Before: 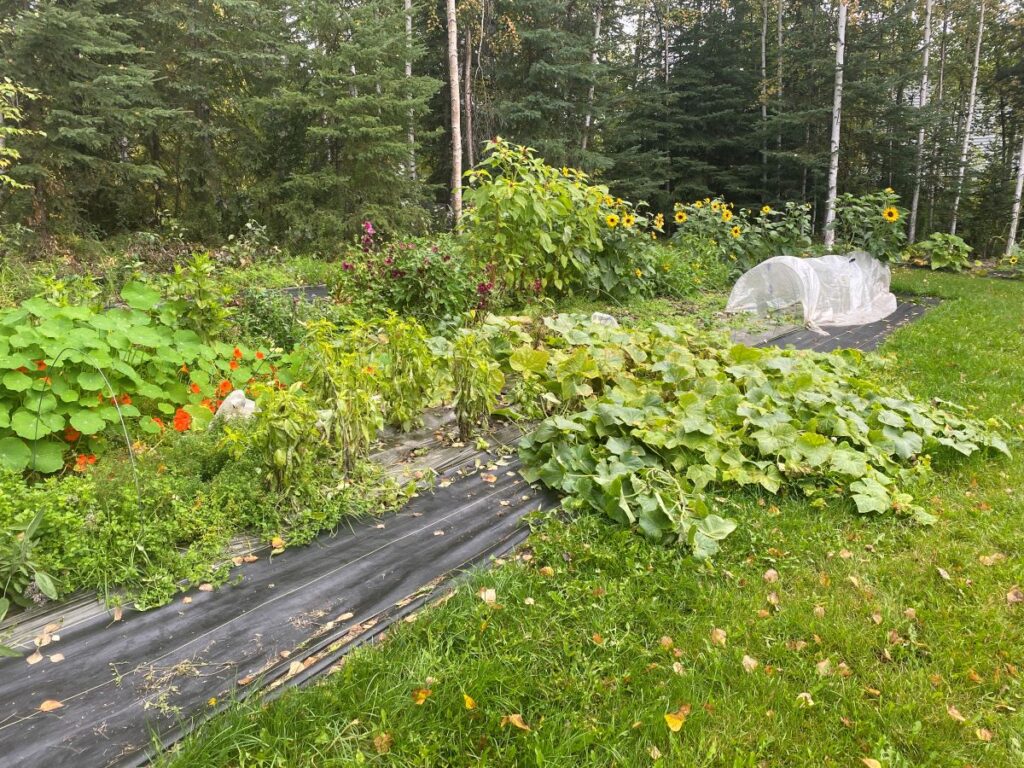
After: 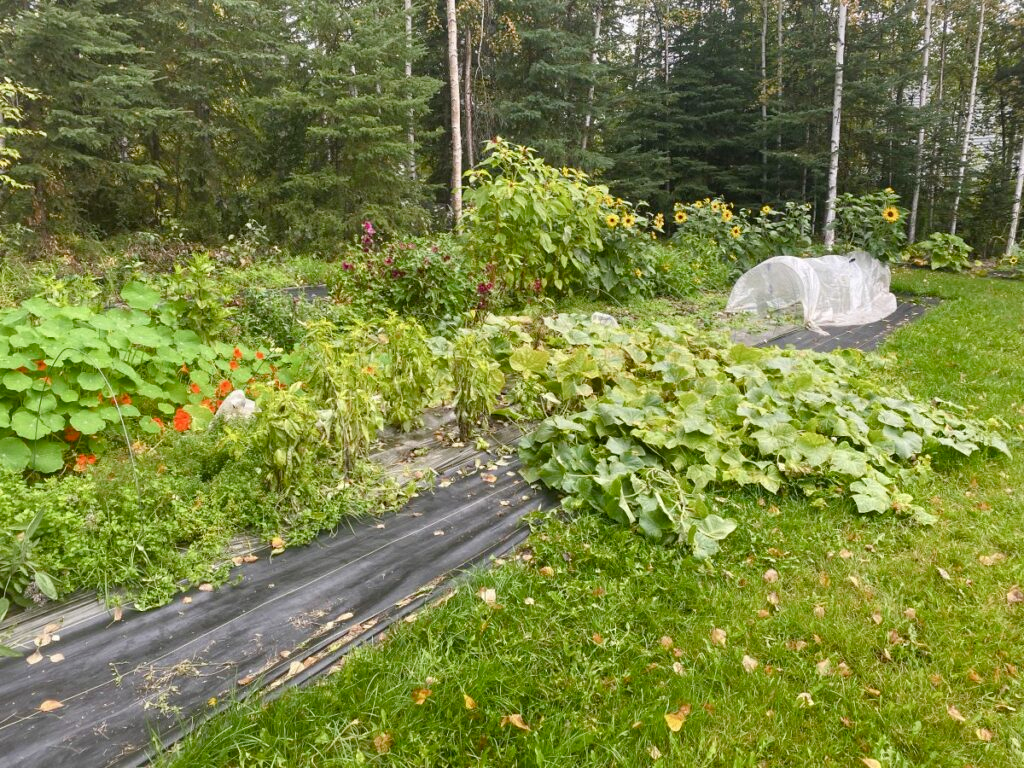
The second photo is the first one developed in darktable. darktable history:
shadows and highlights: shadows -22.41, highlights 46.61, soften with gaussian
color balance rgb: linear chroma grading › global chroma 3.137%, perceptual saturation grading › global saturation 0.369%, perceptual saturation grading › highlights -18.778%, perceptual saturation grading › mid-tones 6.959%, perceptual saturation grading › shadows 27.052%
